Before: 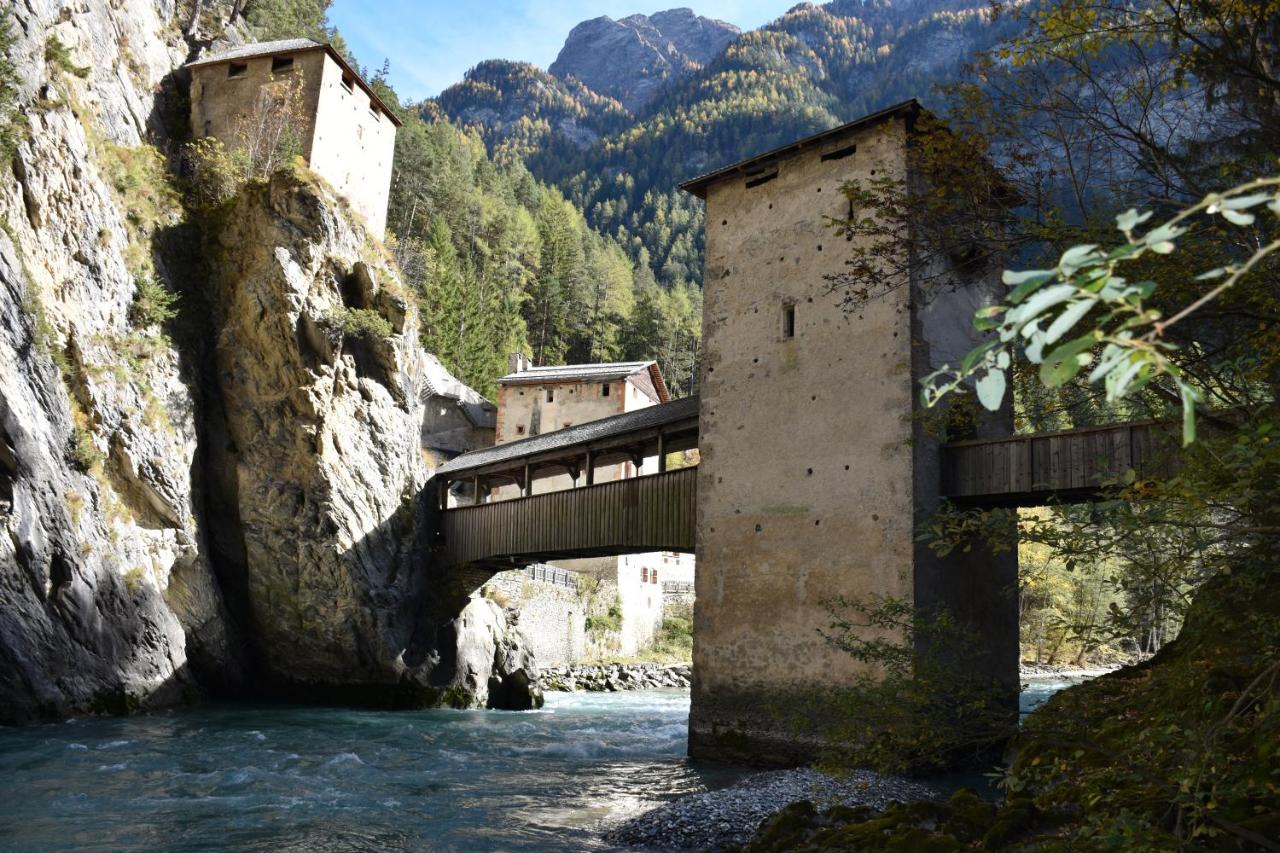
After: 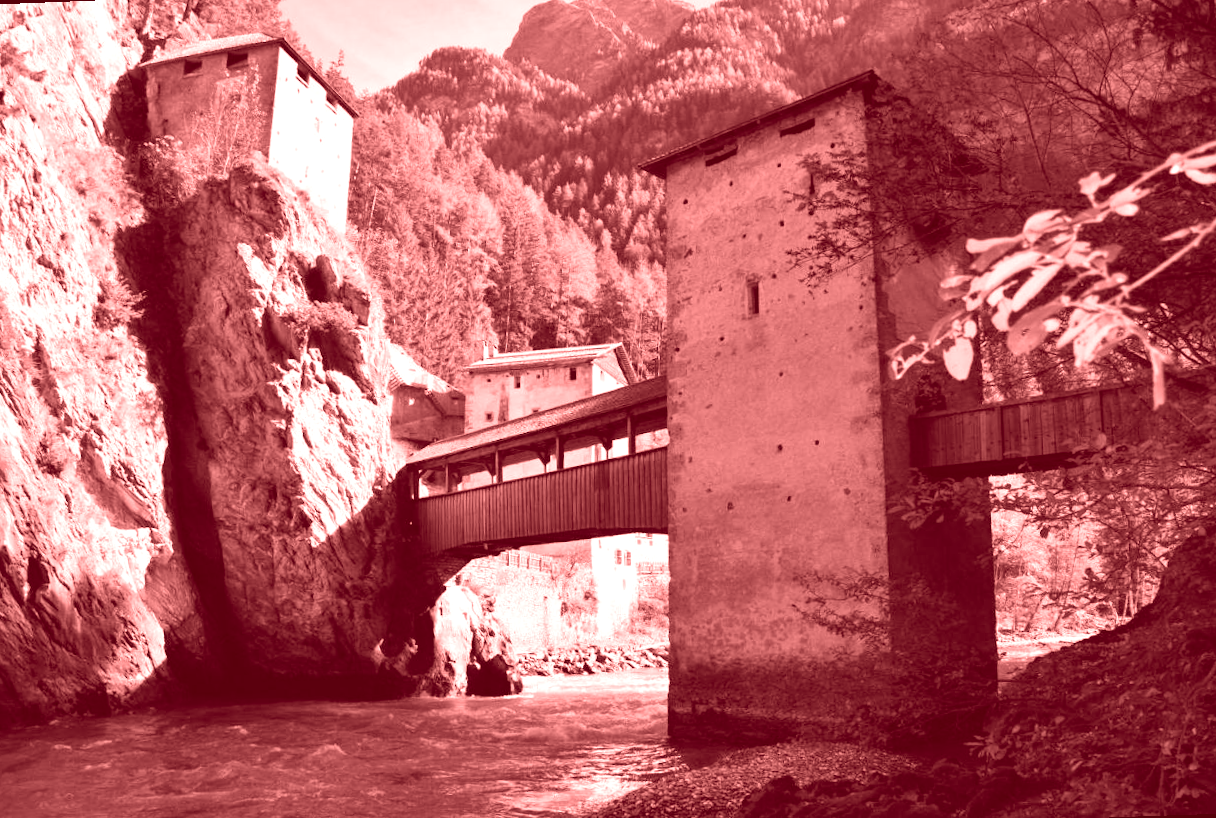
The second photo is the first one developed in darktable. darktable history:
rotate and perspective: rotation -2.12°, lens shift (vertical) 0.009, lens shift (horizontal) -0.008, automatic cropping original format, crop left 0.036, crop right 0.964, crop top 0.05, crop bottom 0.959
contrast brightness saturation: contrast 0.1, brightness 0.02, saturation 0.02
colorize: saturation 60%, source mix 100%
